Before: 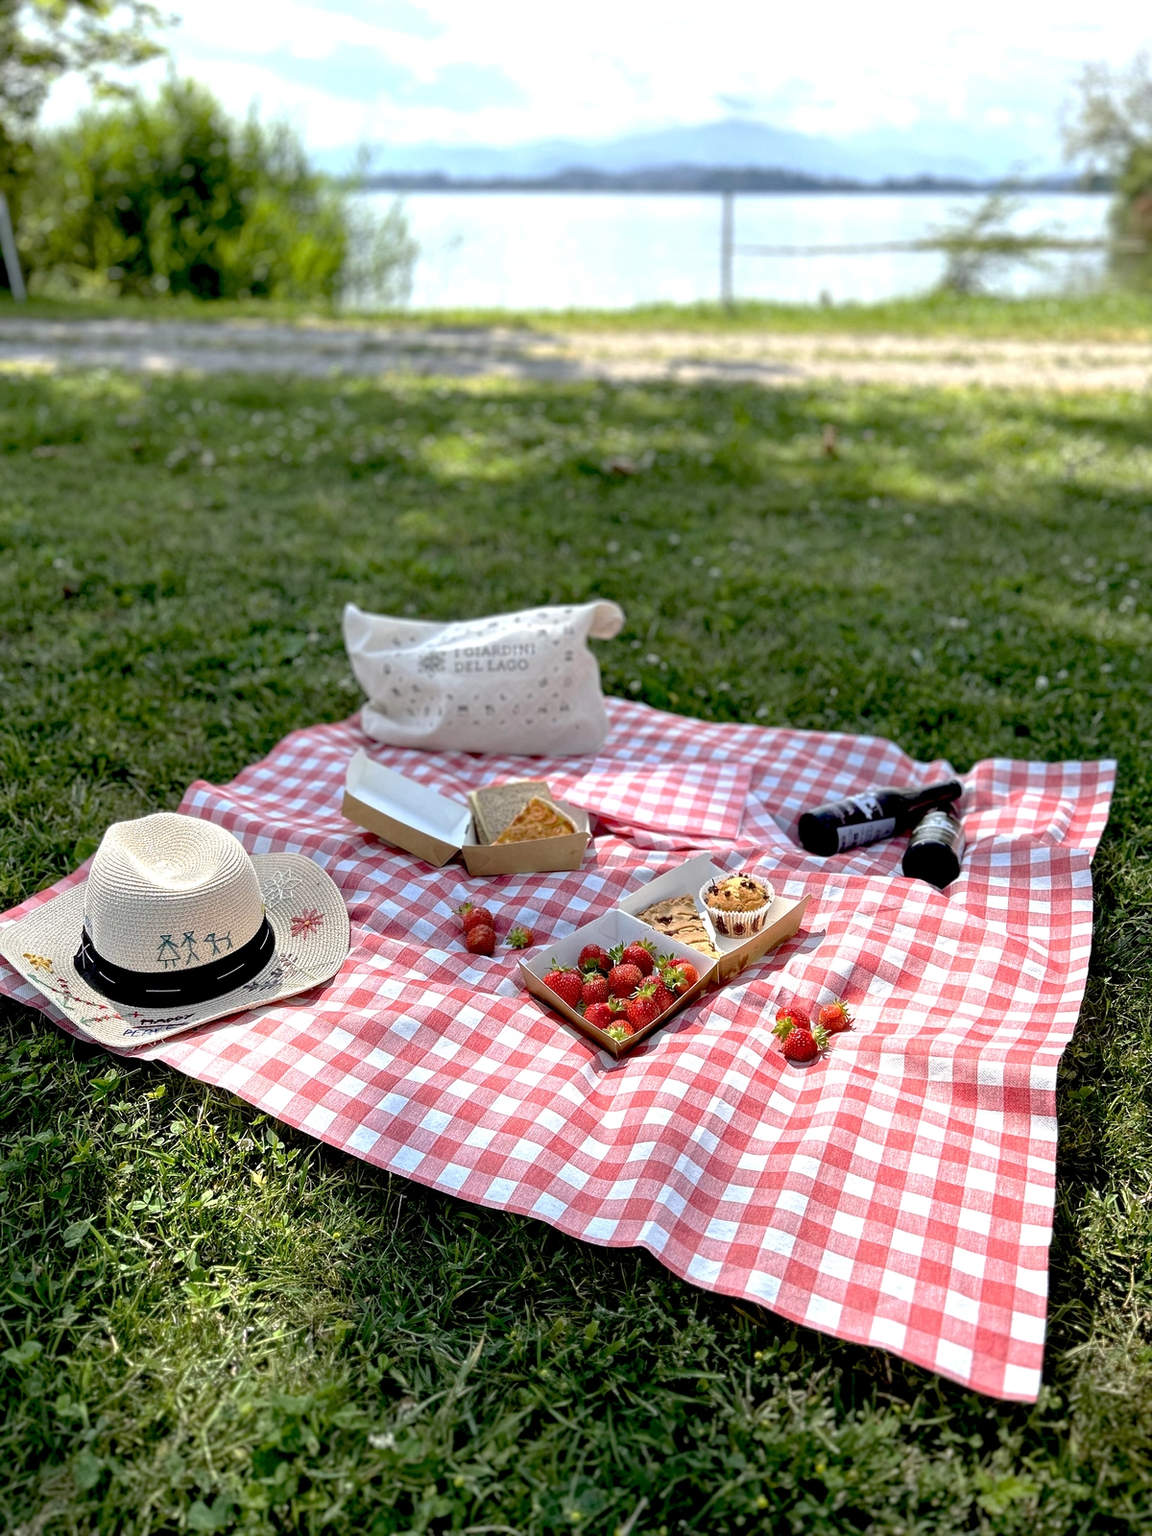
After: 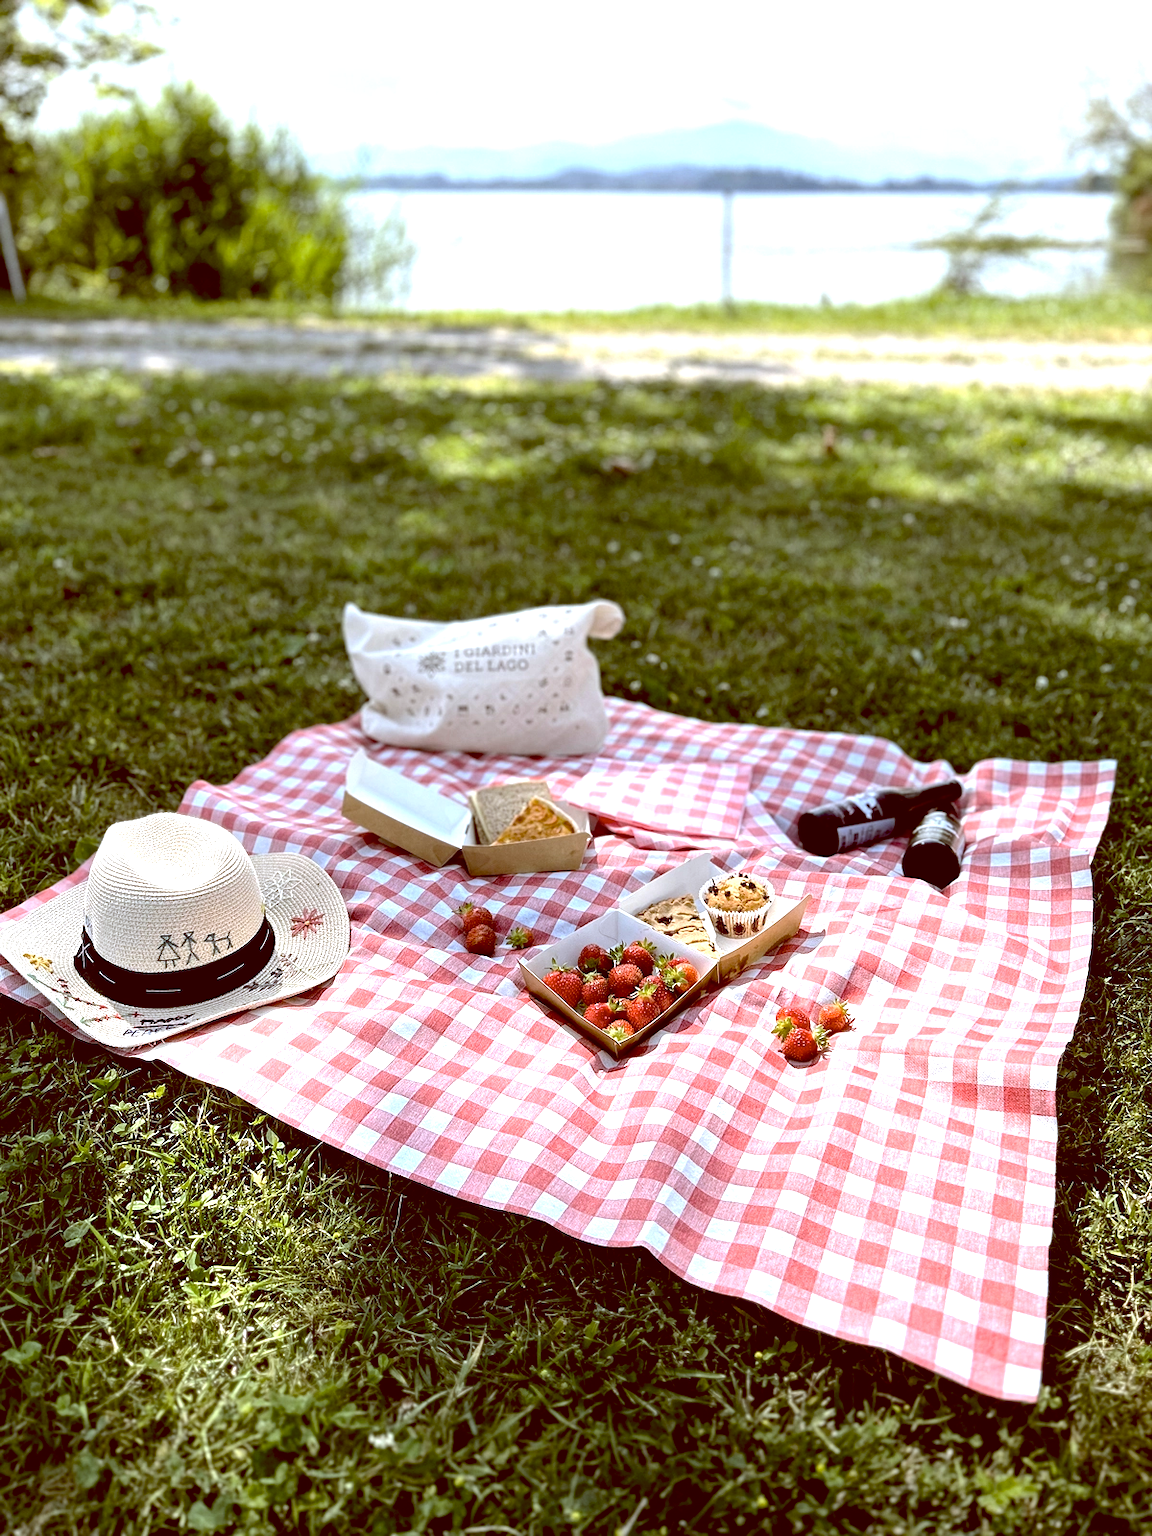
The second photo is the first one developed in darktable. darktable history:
tone equalizer: -8 EV -0.75 EV, -7 EV -0.7 EV, -6 EV -0.6 EV, -5 EV -0.4 EV, -3 EV 0.4 EV, -2 EV 0.6 EV, -1 EV 0.7 EV, +0 EV 0.75 EV, edges refinement/feathering 500, mask exposure compensation -1.57 EV, preserve details no
color balance: lift [1, 1.011, 0.999, 0.989], gamma [1.109, 1.045, 1.039, 0.955], gain [0.917, 0.936, 0.952, 1.064], contrast 2.32%, contrast fulcrum 19%, output saturation 101%
color zones: curves: ch0 [(0, 0.5) (0.143, 0.52) (0.286, 0.5) (0.429, 0.5) (0.571, 0.5) (0.714, 0.5) (0.857, 0.5) (1, 0.5)]; ch1 [(0, 0.489) (0.155, 0.45) (0.286, 0.466) (0.429, 0.5) (0.571, 0.5) (0.714, 0.5) (0.857, 0.5) (1, 0.489)]
